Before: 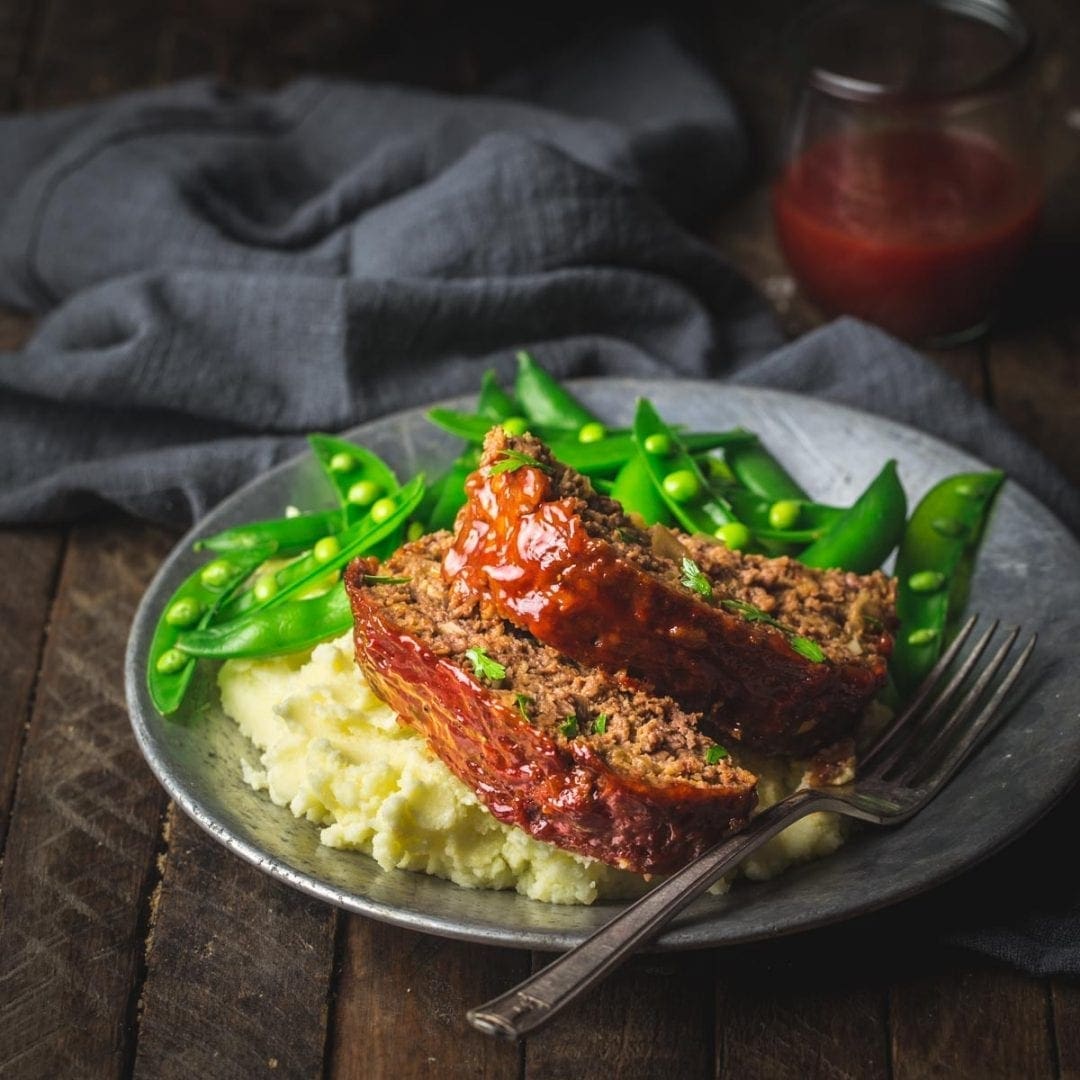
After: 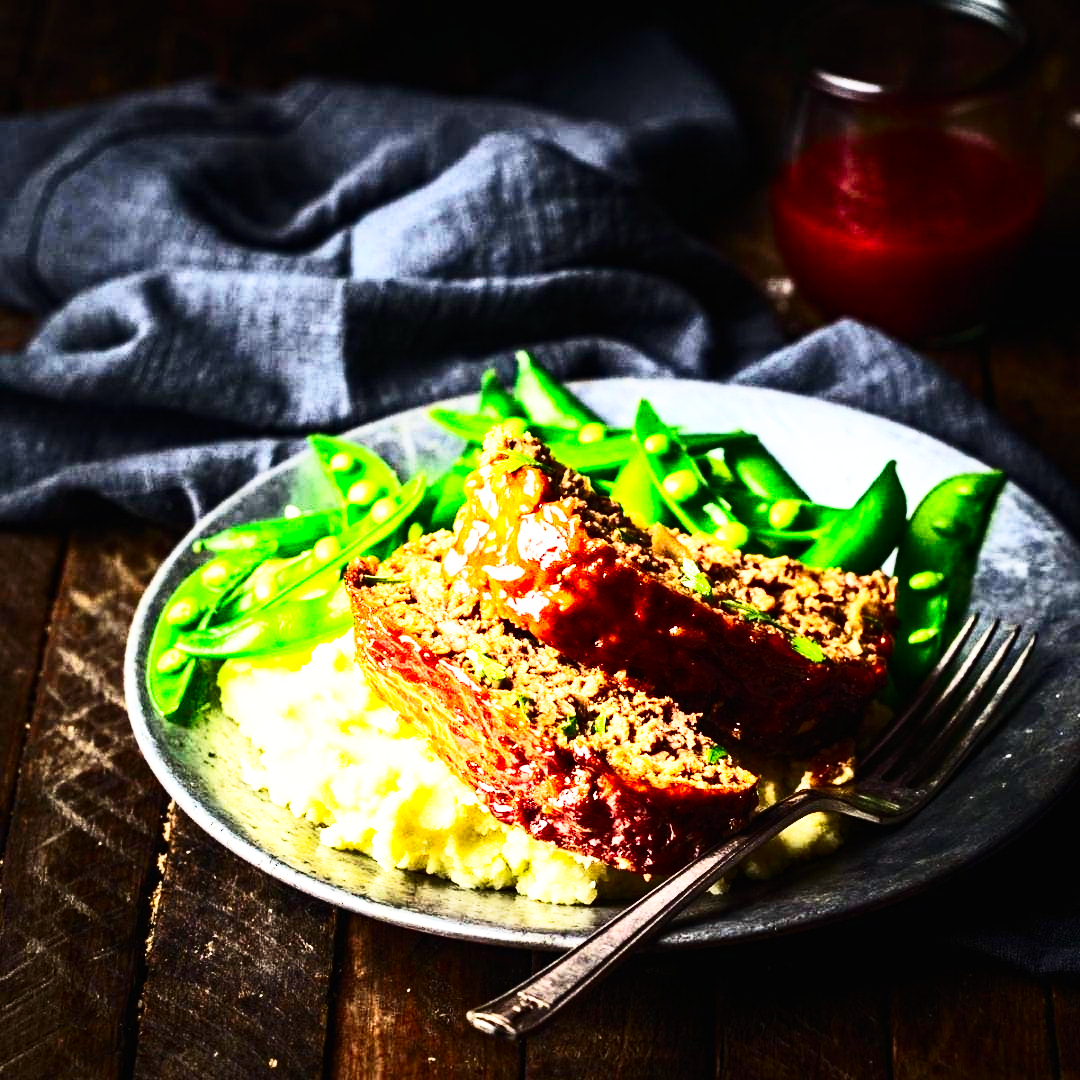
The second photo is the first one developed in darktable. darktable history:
tone equalizer: -8 EV -0.75 EV, -7 EV -0.7 EV, -6 EV -0.6 EV, -5 EV -0.4 EV, -3 EV 0.4 EV, -2 EV 0.6 EV, -1 EV 0.7 EV, +0 EV 0.75 EV, edges refinement/feathering 500, mask exposure compensation -1.57 EV, preserve details no
contrast brightness saturation: contrast 0.4, brightness 0.1, saturation 0.21
haze removal: compatibility mode true, adaptive false
base curve: curves: ch0 [(0, 0) (0.007, 0.004) (0.027, 0.03) (0.046, 0.07) (0.207, 0.54) (0.442, 0.872) (0.673, 0.972) (1, 1)], preserve colors none
